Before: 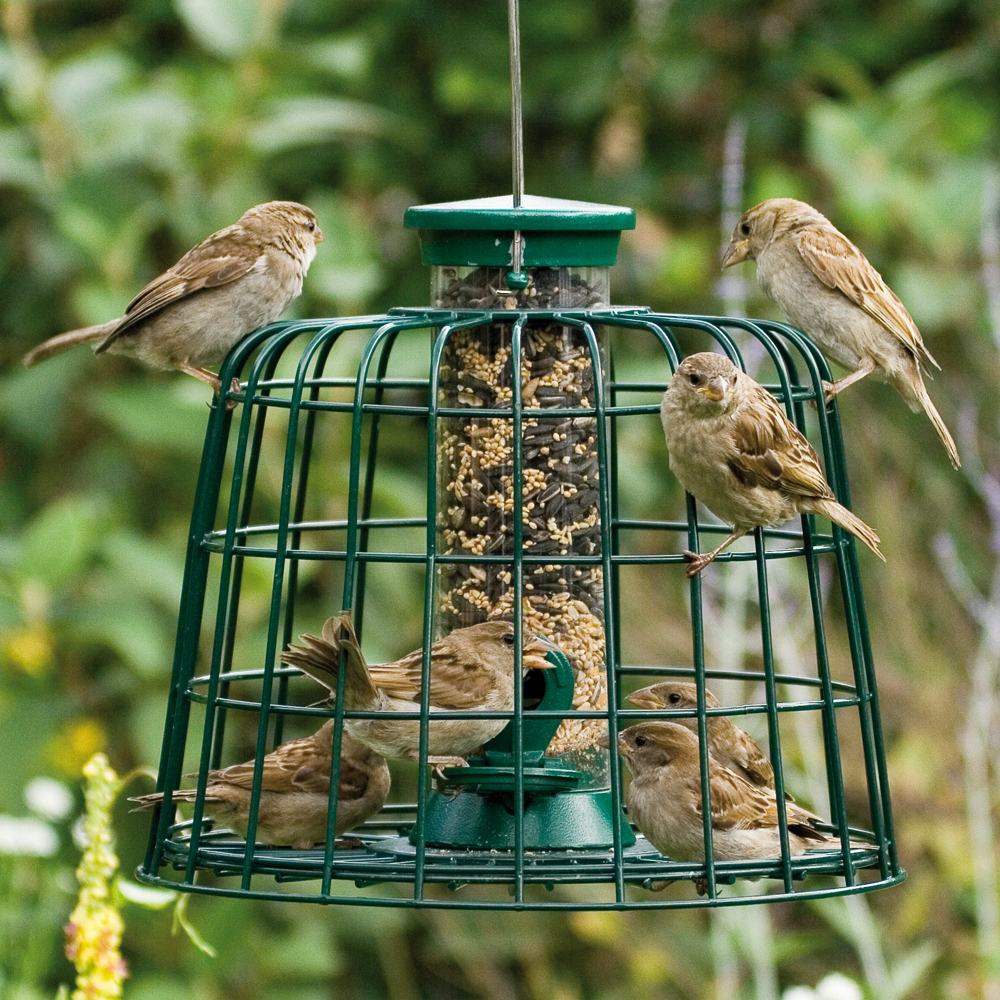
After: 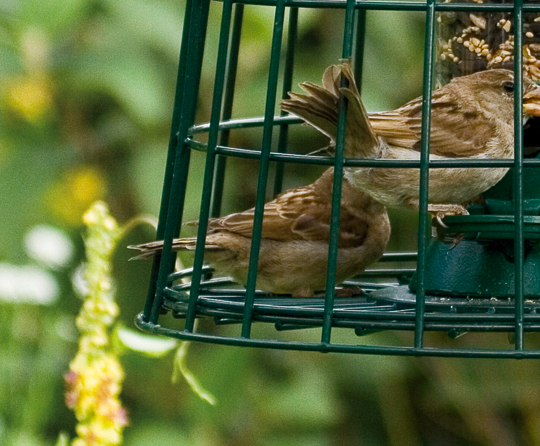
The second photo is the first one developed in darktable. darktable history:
crop and rotate: top 55.224%, right 45.931%, bottom 0.154%
shadows and highlights: shadows -87.28, highlights -36.38, soften with gaussian
